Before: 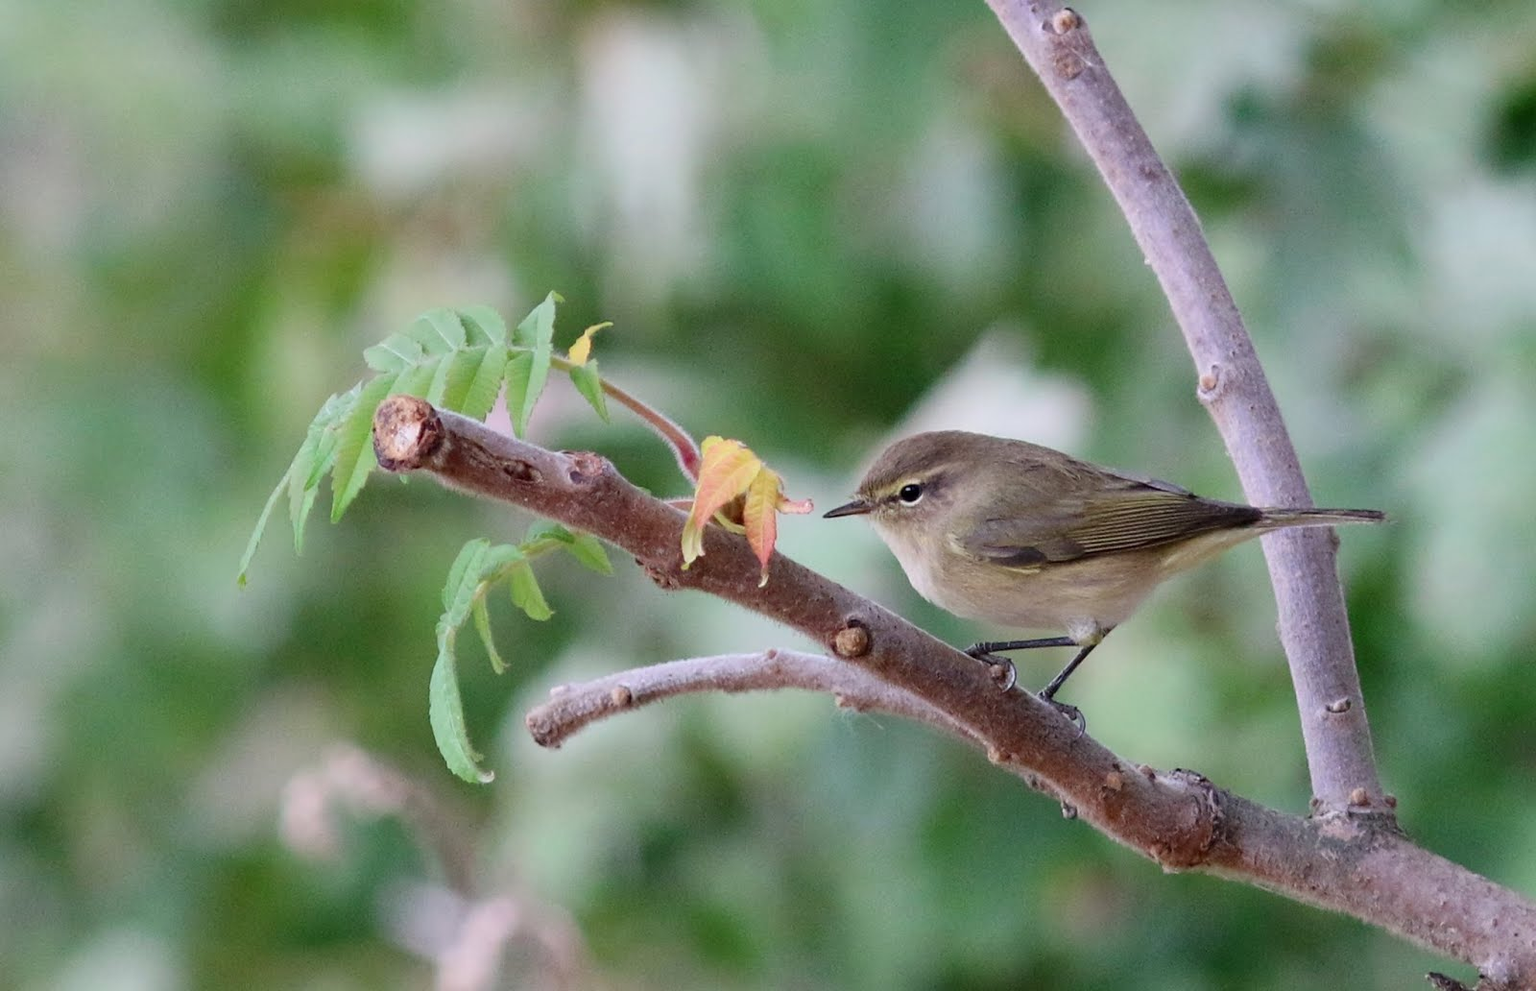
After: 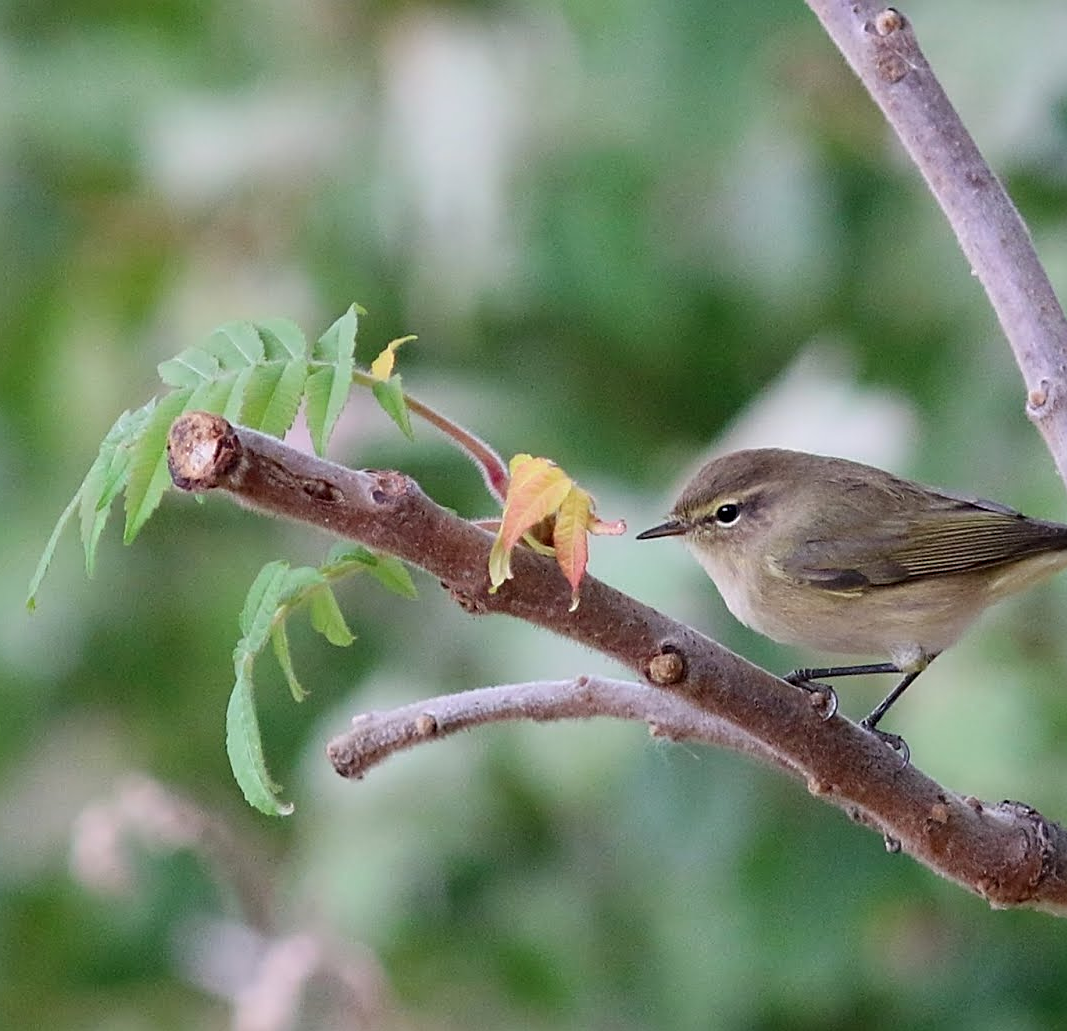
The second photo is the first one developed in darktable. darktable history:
sharpen: on, module defaults
crop and rotate: left 13.82%, right 19.487%
